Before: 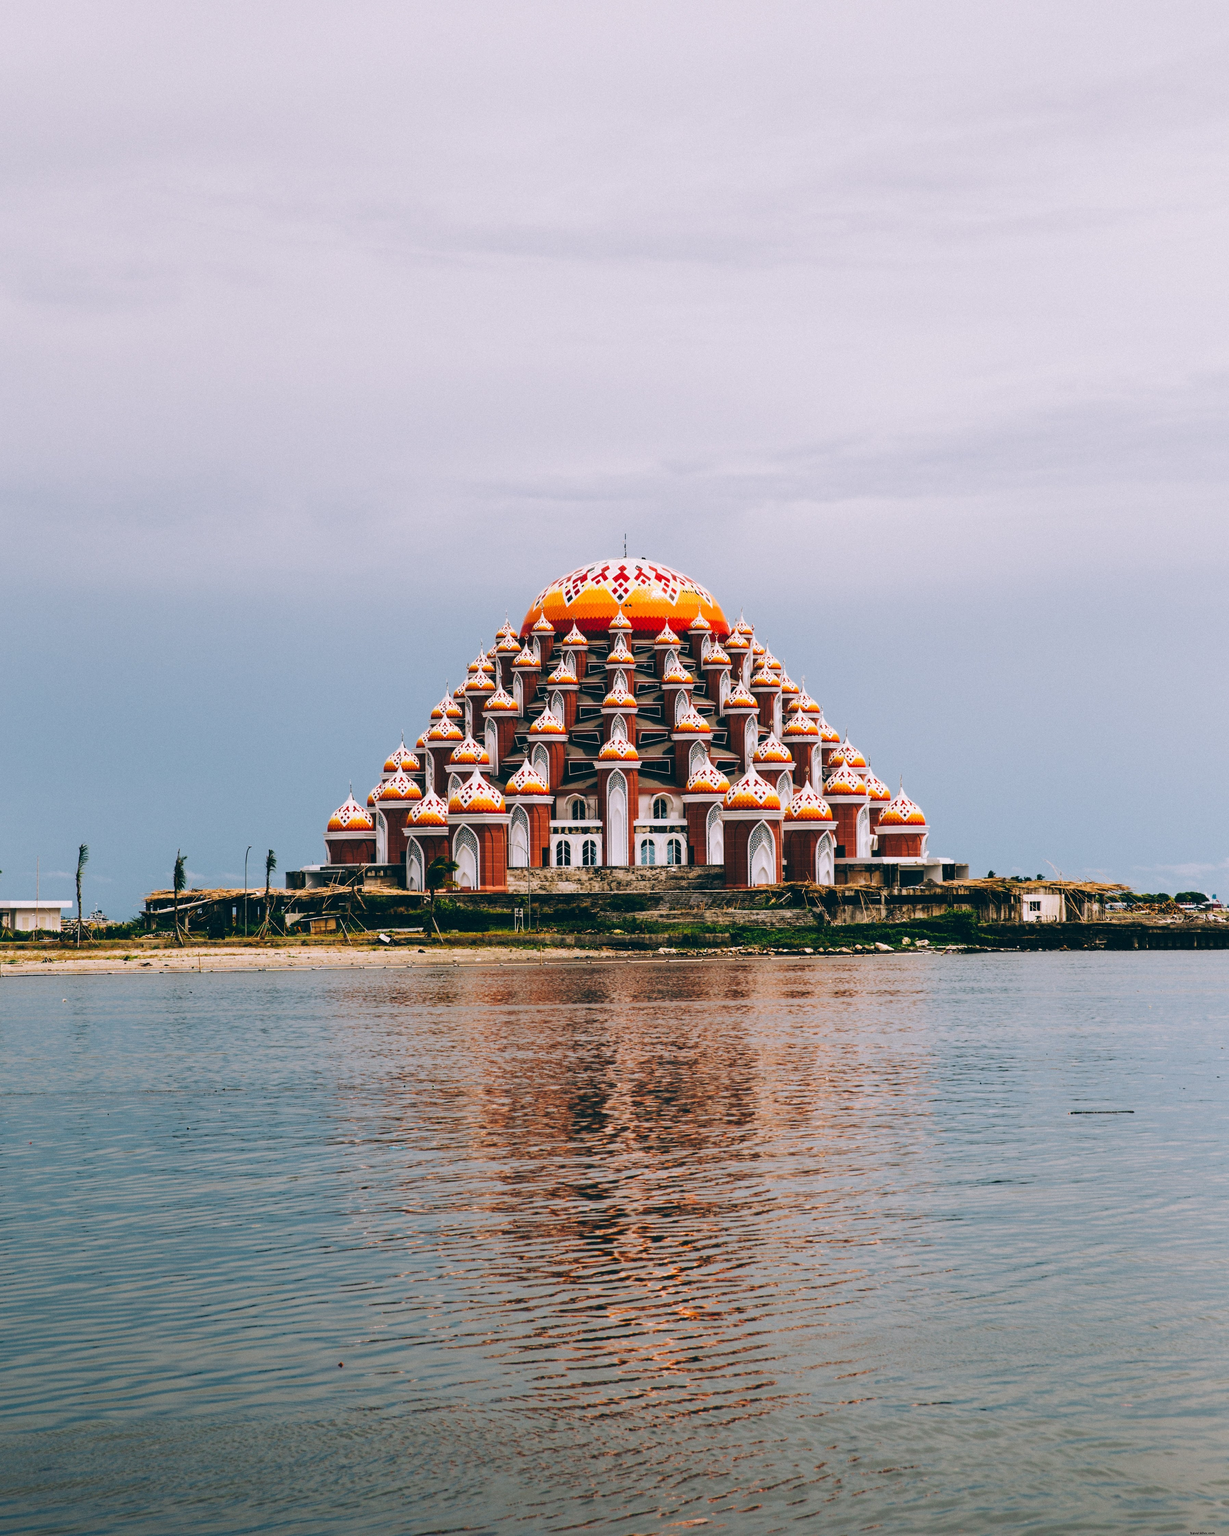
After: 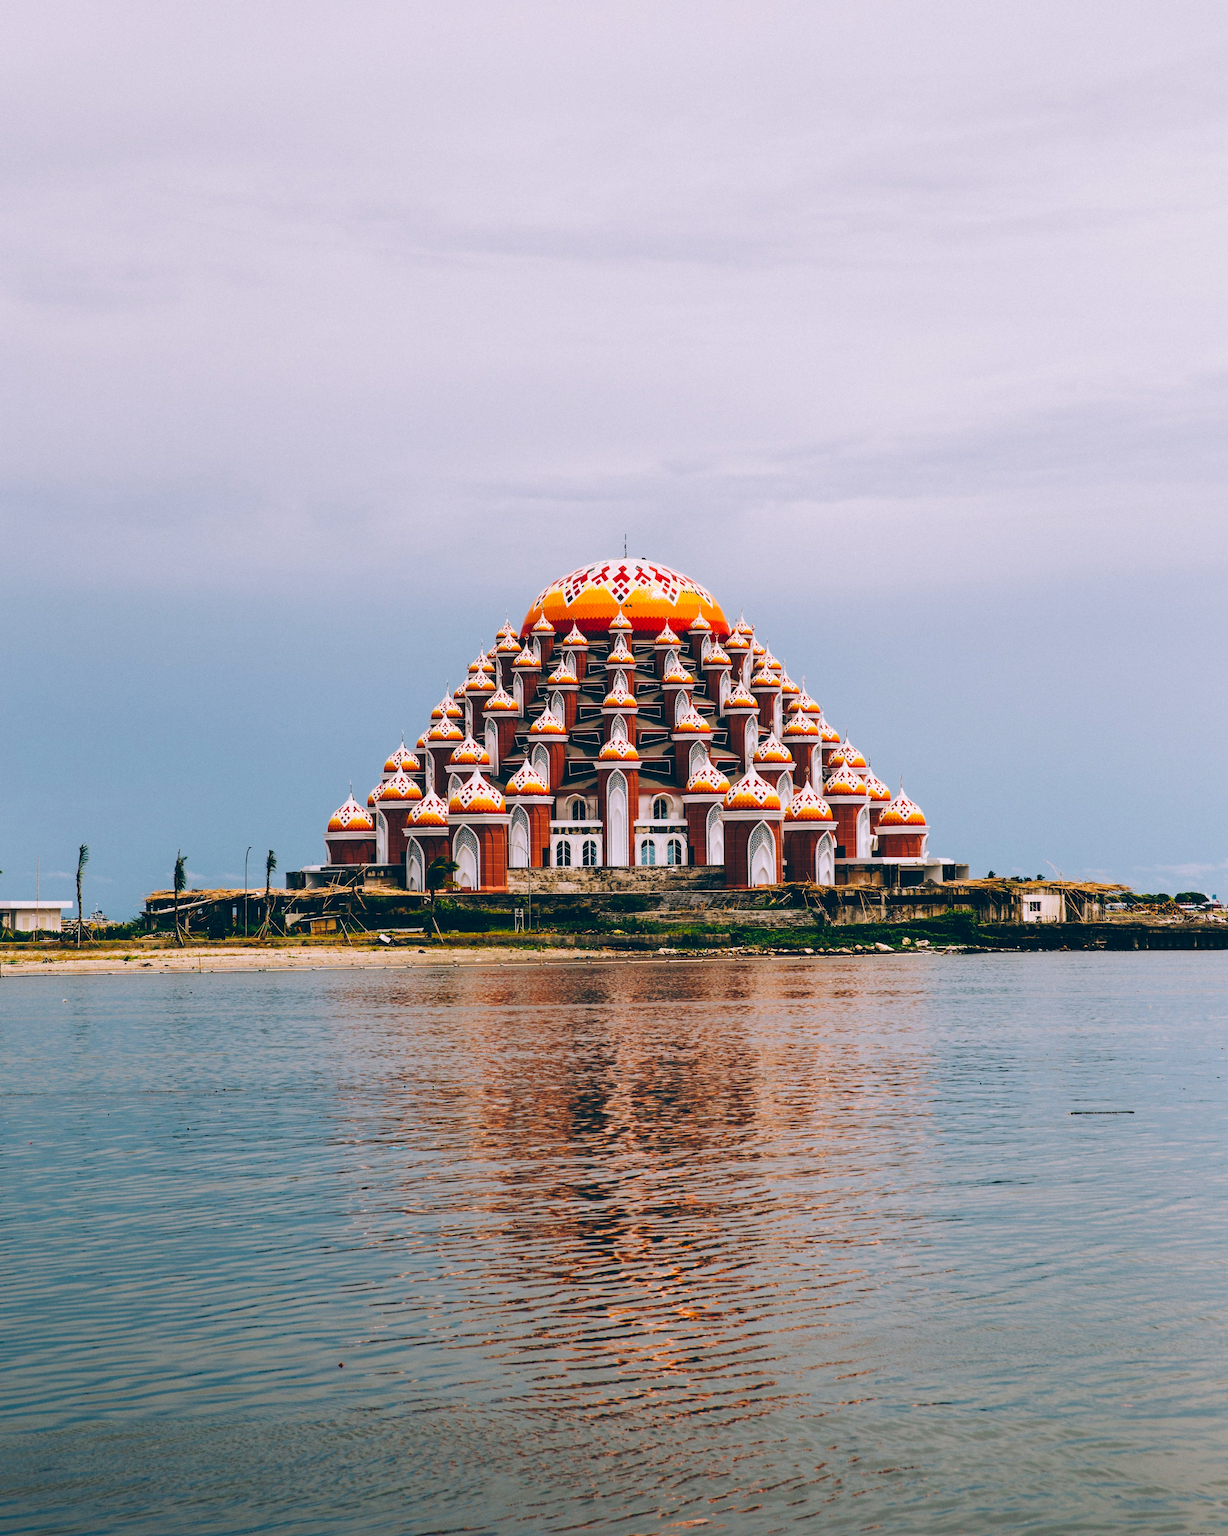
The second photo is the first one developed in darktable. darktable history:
color balance rgb: global offset › chroma 0.056%, global offset › hue 254.32°, linear chroma grading › global chroma 9.842%, perceptual saturation grading › global saturation 0.342%, global vibrance 19.499%
